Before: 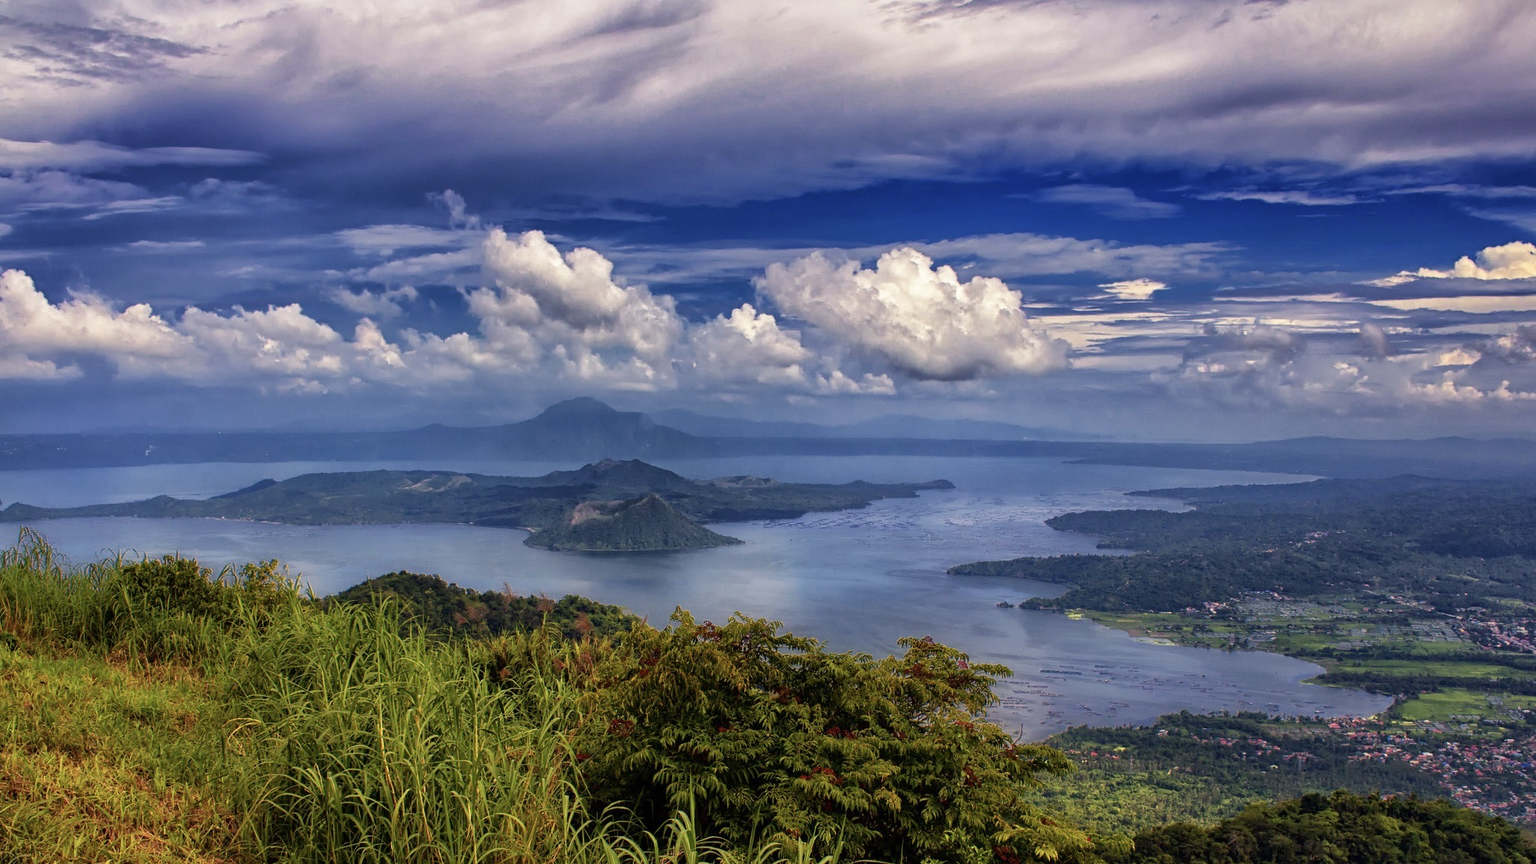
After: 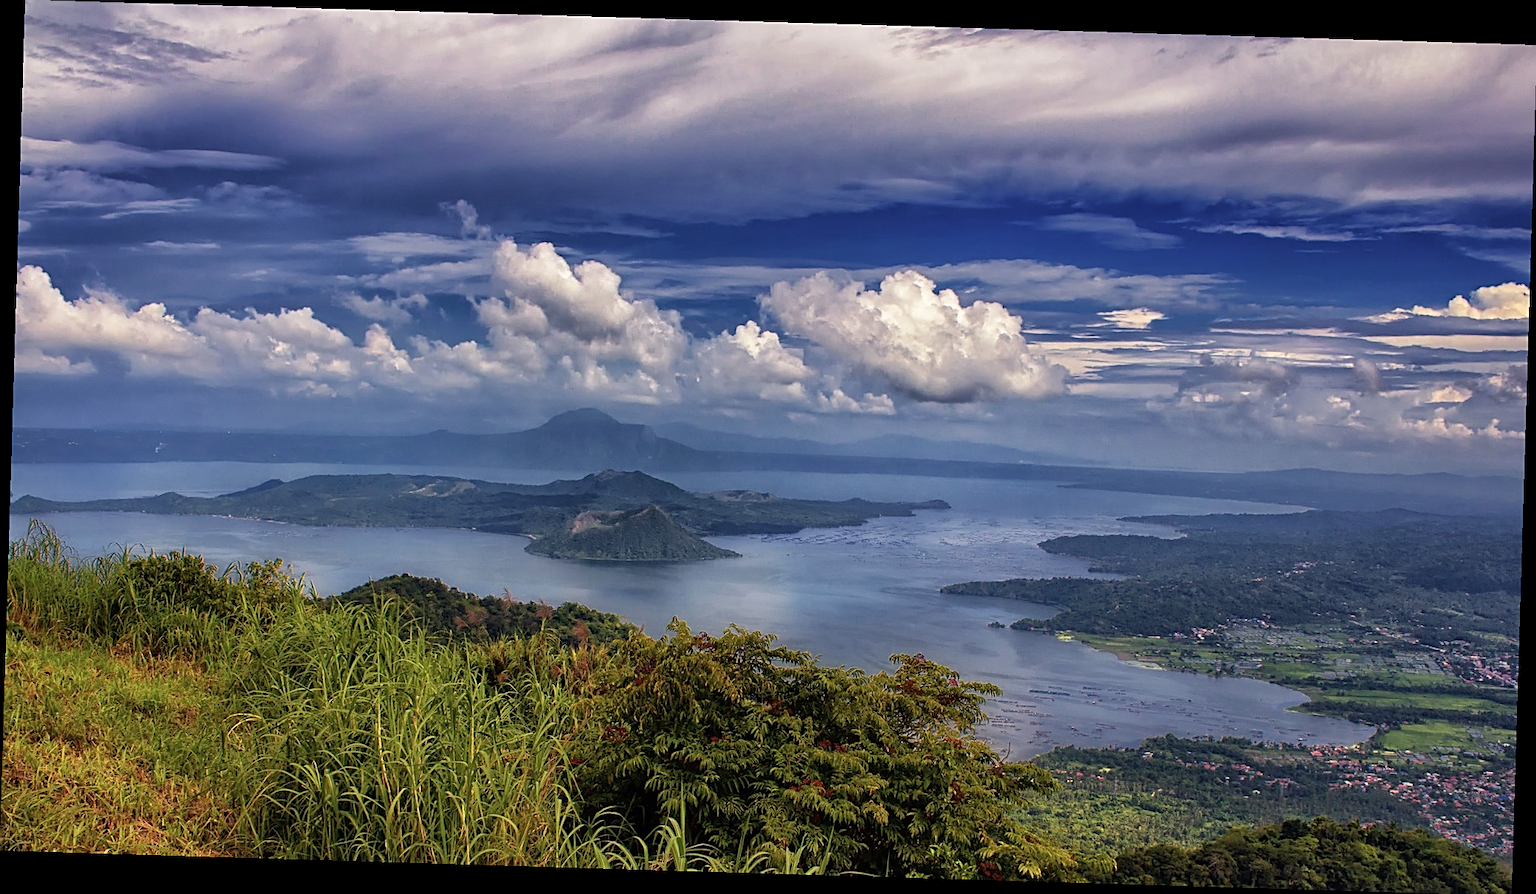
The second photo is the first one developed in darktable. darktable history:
shadows and highlights: shadows 25, highlights -25
sharpen: on, module defaults
rotate and perspective: rotation 1.72°, automatic cropping off
color correction: saturation 0.85
